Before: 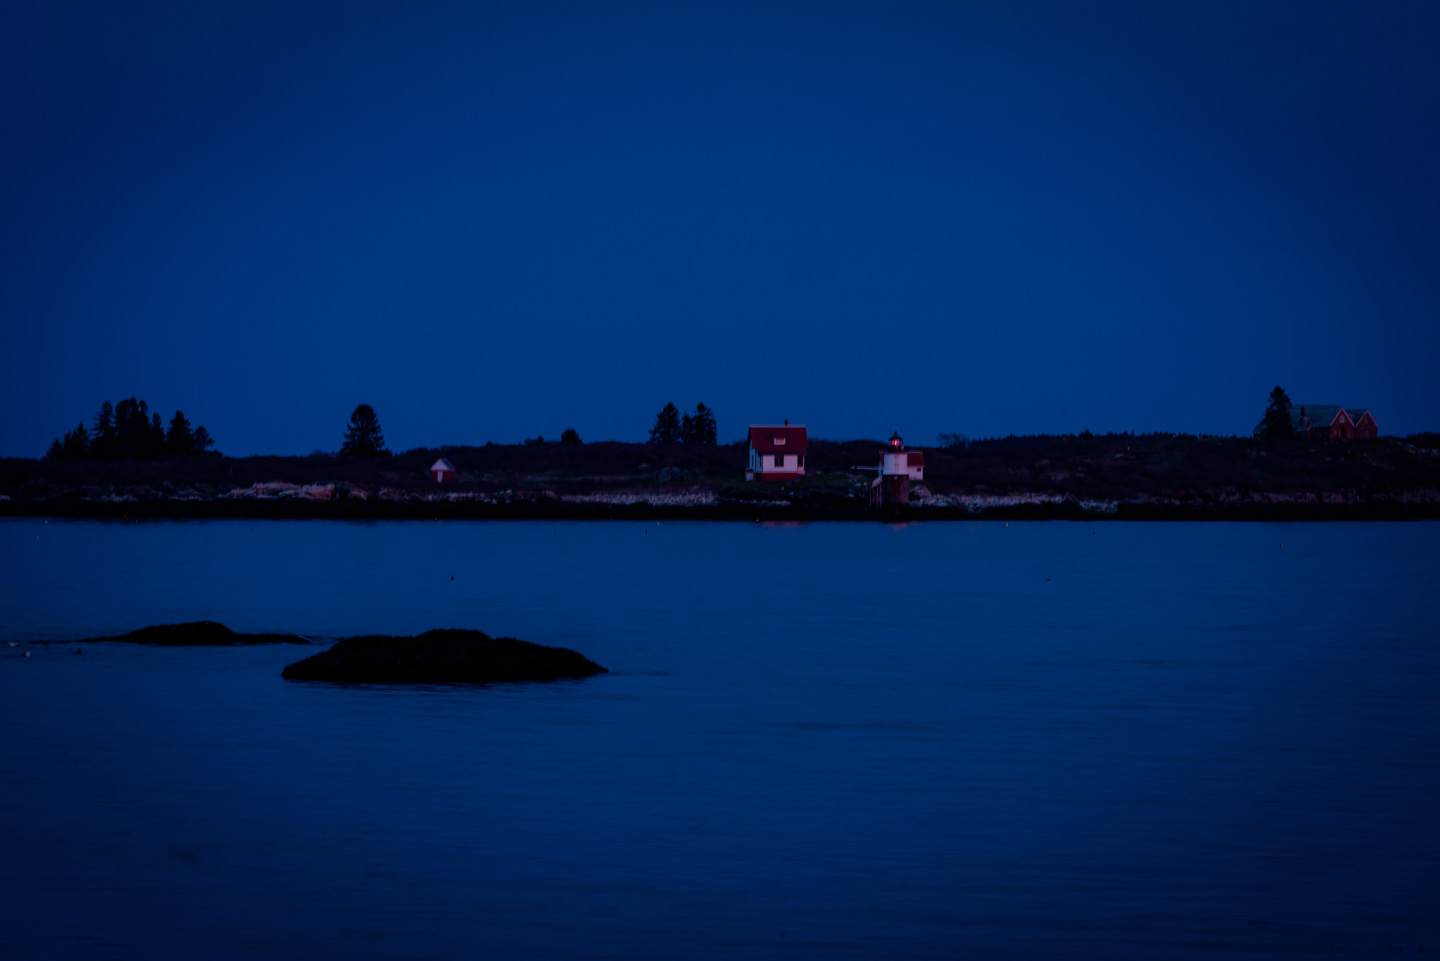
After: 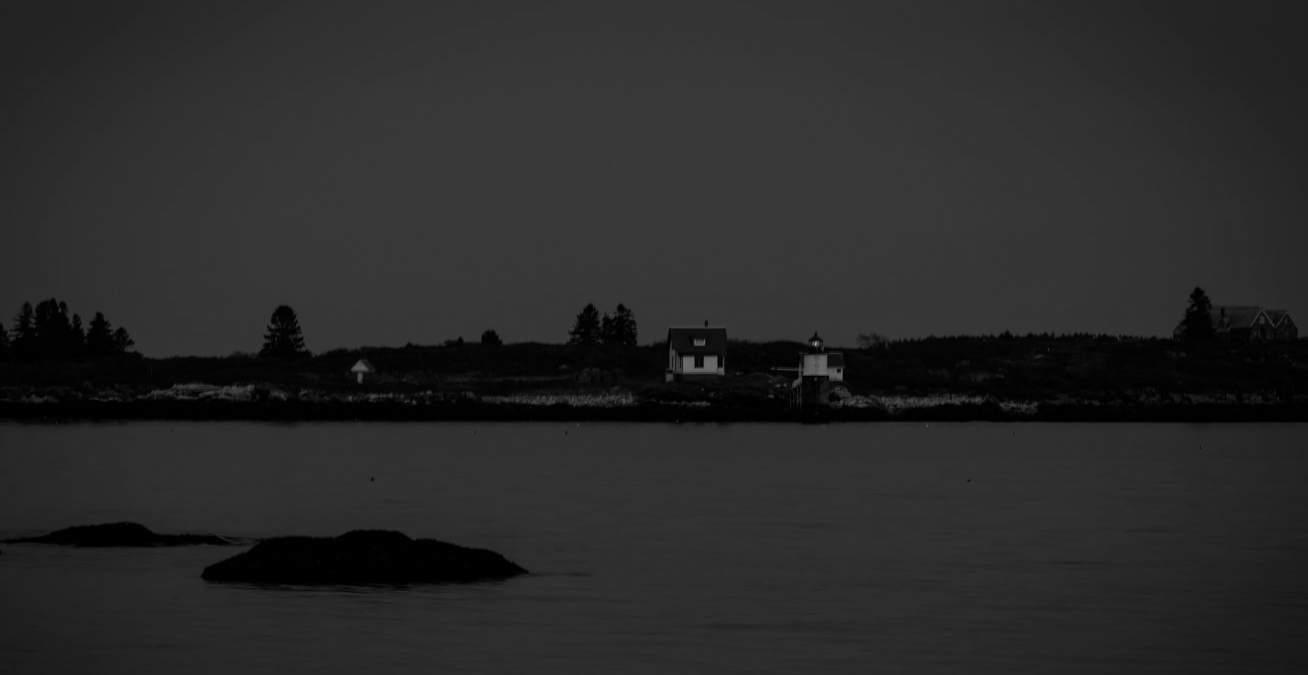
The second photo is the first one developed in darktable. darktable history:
white balance: red 0.983, blue 1.036
crop: left 5.596%, top 10.314%, right 3.534%, bottom 19.395%
monochrome: a 32, b 64, size 2.3
